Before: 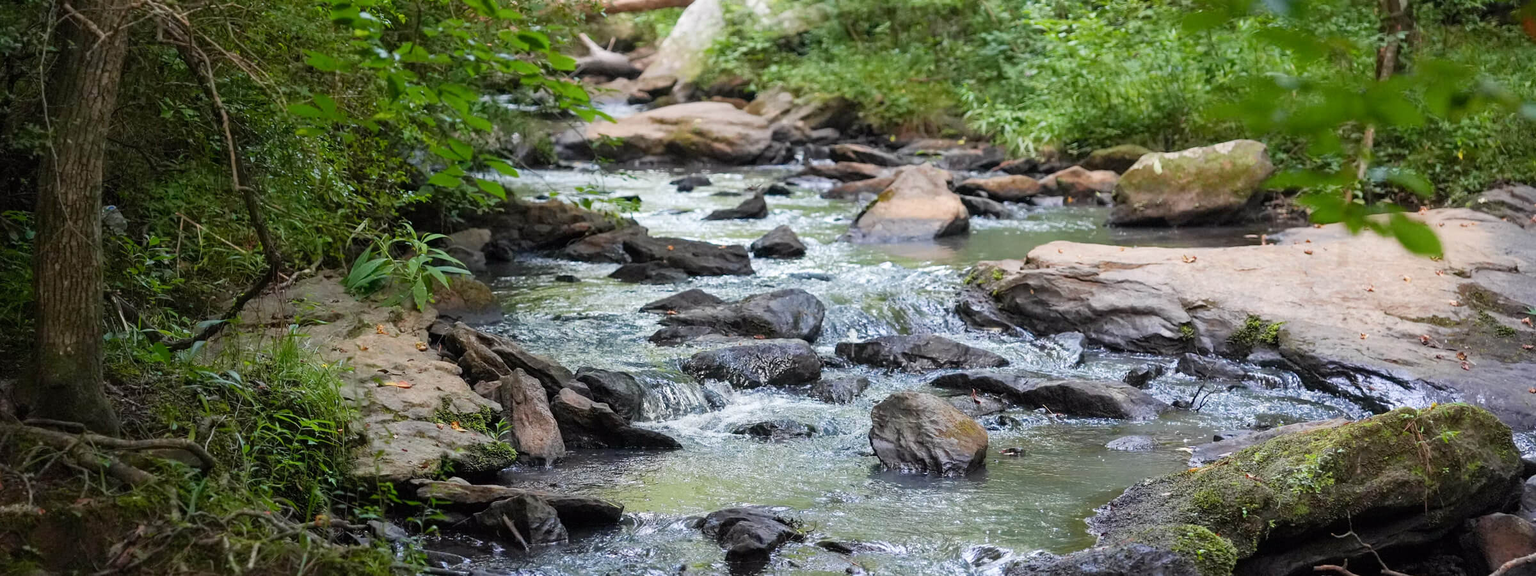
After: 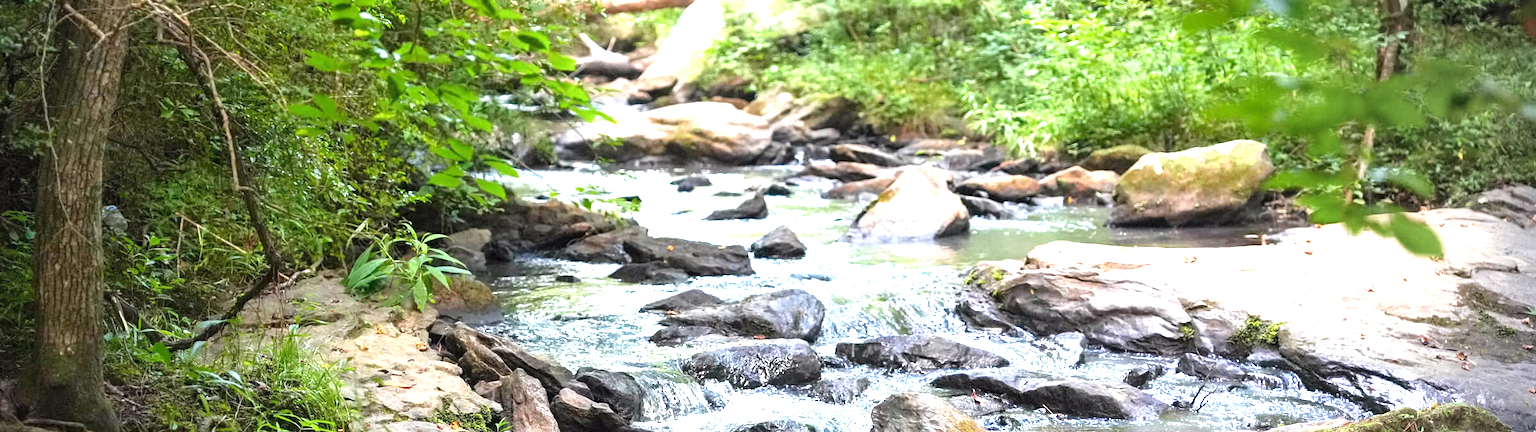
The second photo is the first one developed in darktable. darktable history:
crop: bottom 24.988%
exposure: black level correction 0, exposure 1.45 EV, compensate exposure bias true, compensate highlight preservation false
vignetting: center (-0.15, 0.013)
